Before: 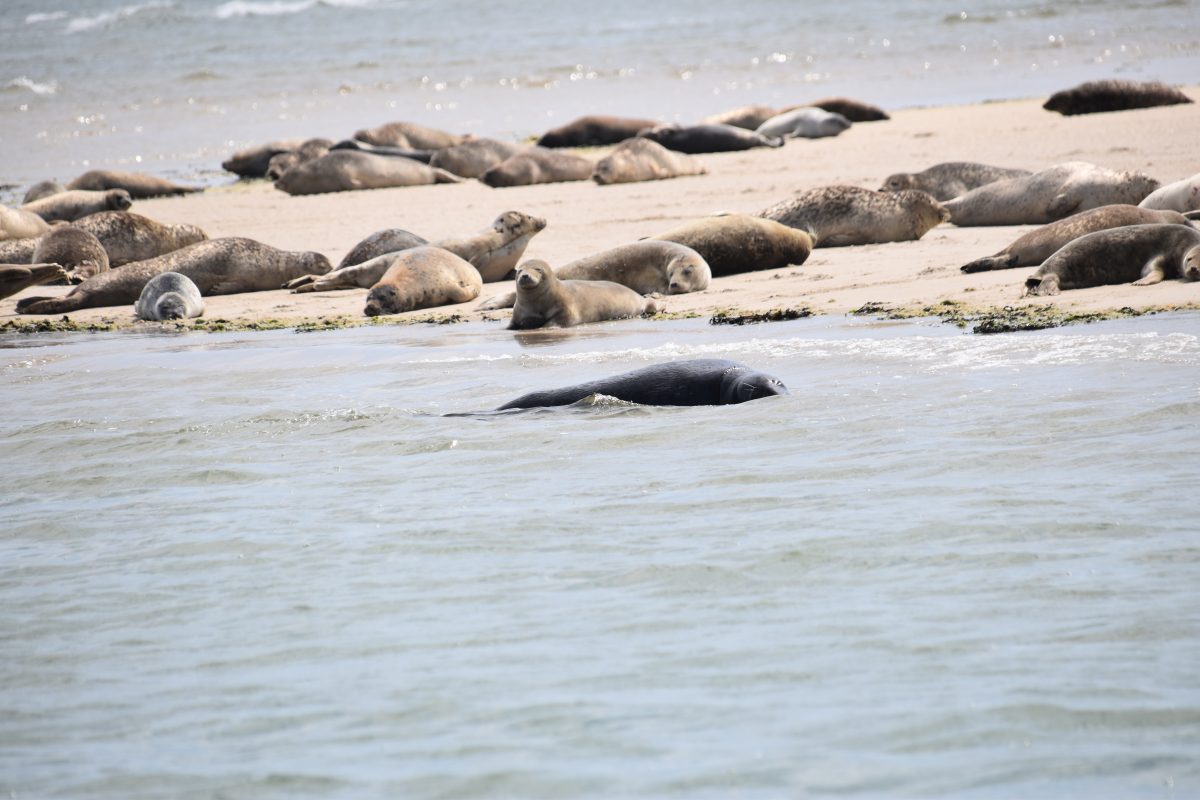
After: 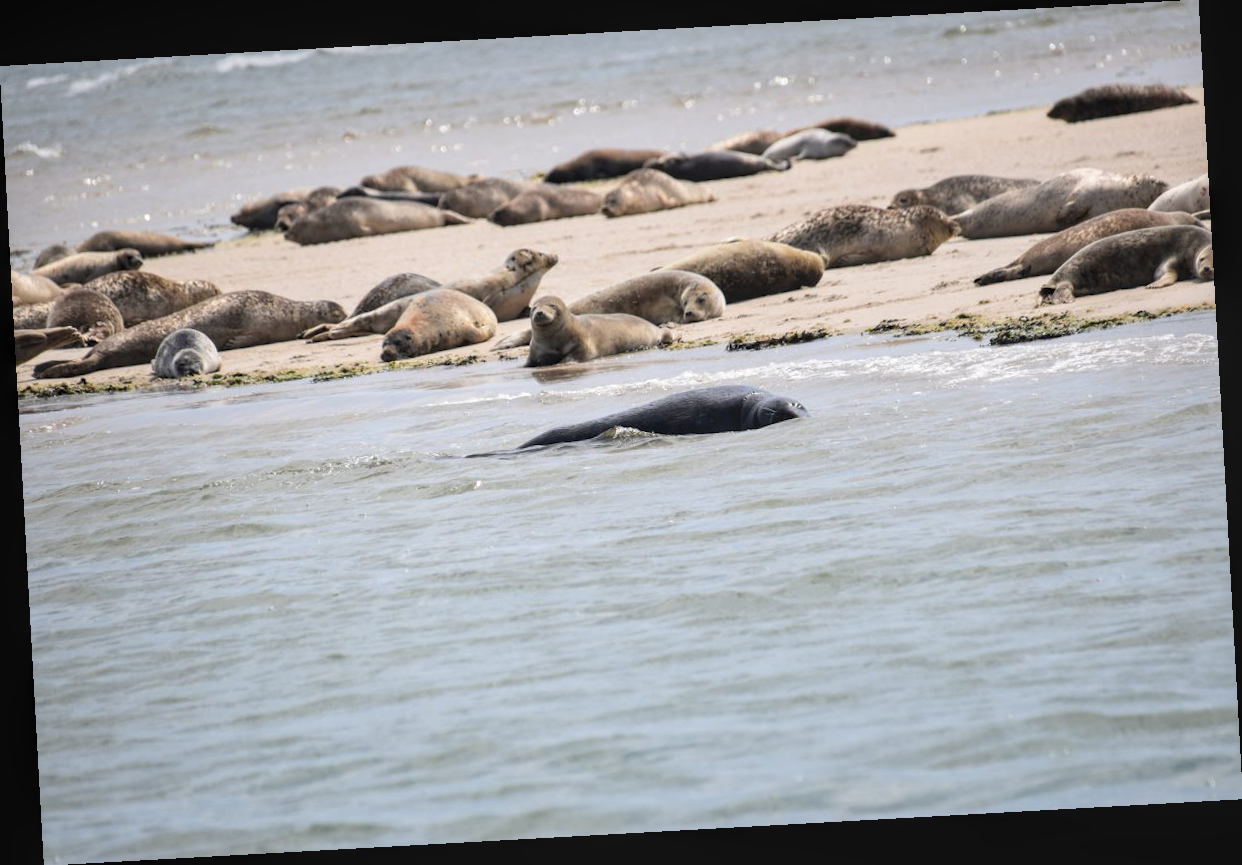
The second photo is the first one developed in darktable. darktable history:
shadows and highlights: shadows 25, highlights -25
rotate and perspective: rotation -3.18°, automatic cropping off
local contrast: on, module defaults
